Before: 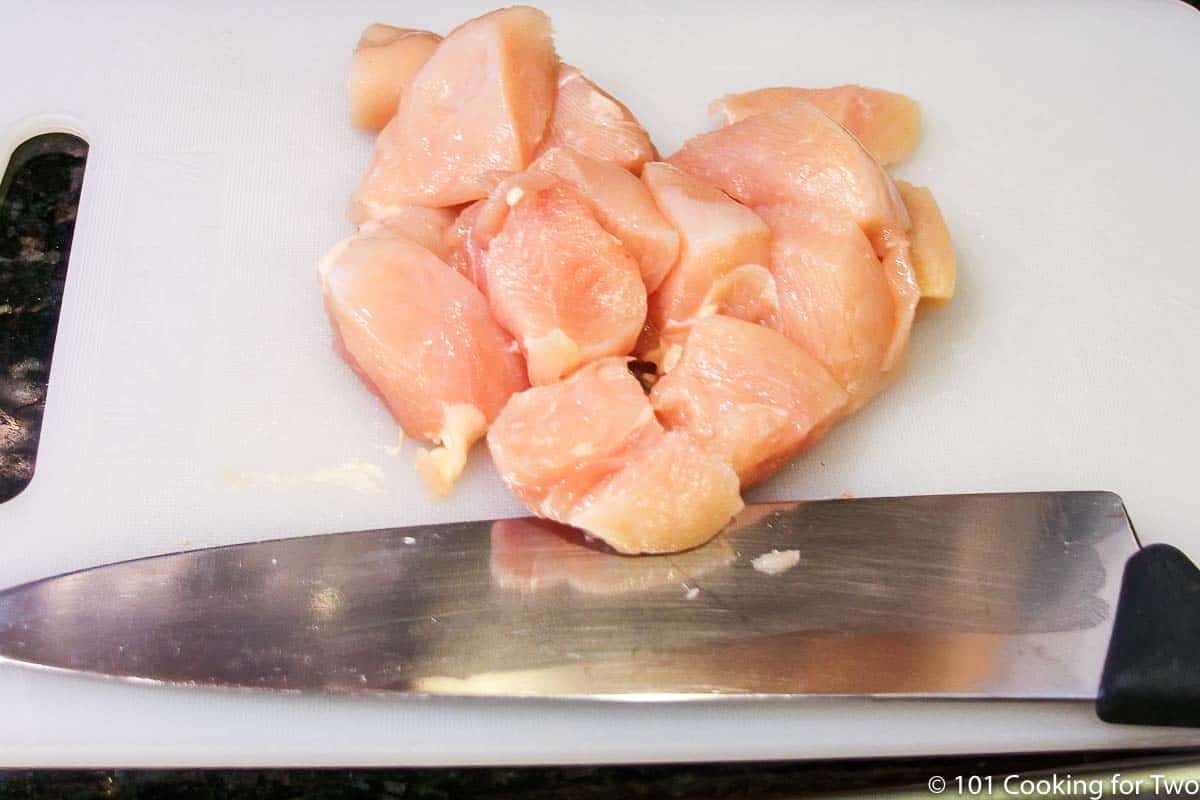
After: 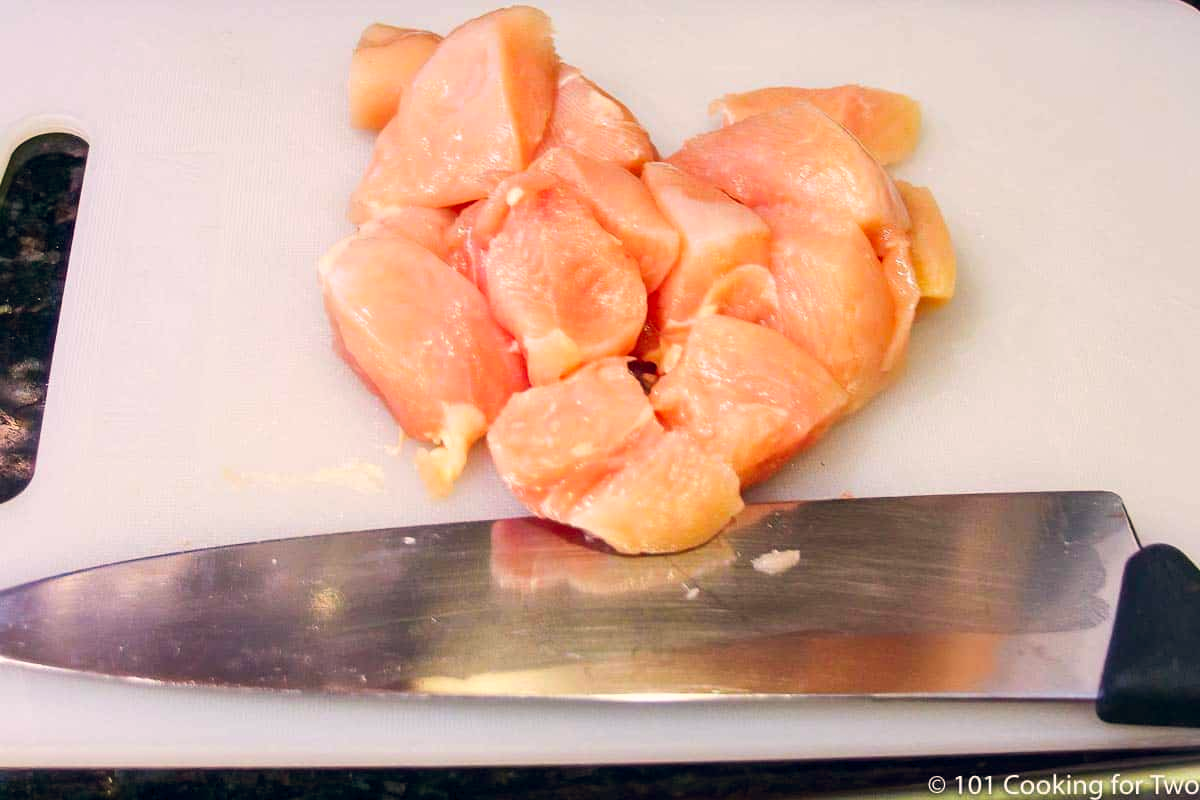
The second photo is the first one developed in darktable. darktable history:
color correction: saturation 1.34
color balance rgb: shadows lift › hue 87.51°, highlights gain › chroma 1.62%, highlights gain › hue 55.1°, global offset › chroma 0.06%, global offset › hue 253.66°, linear chroma grading › global chroma 0.5%
